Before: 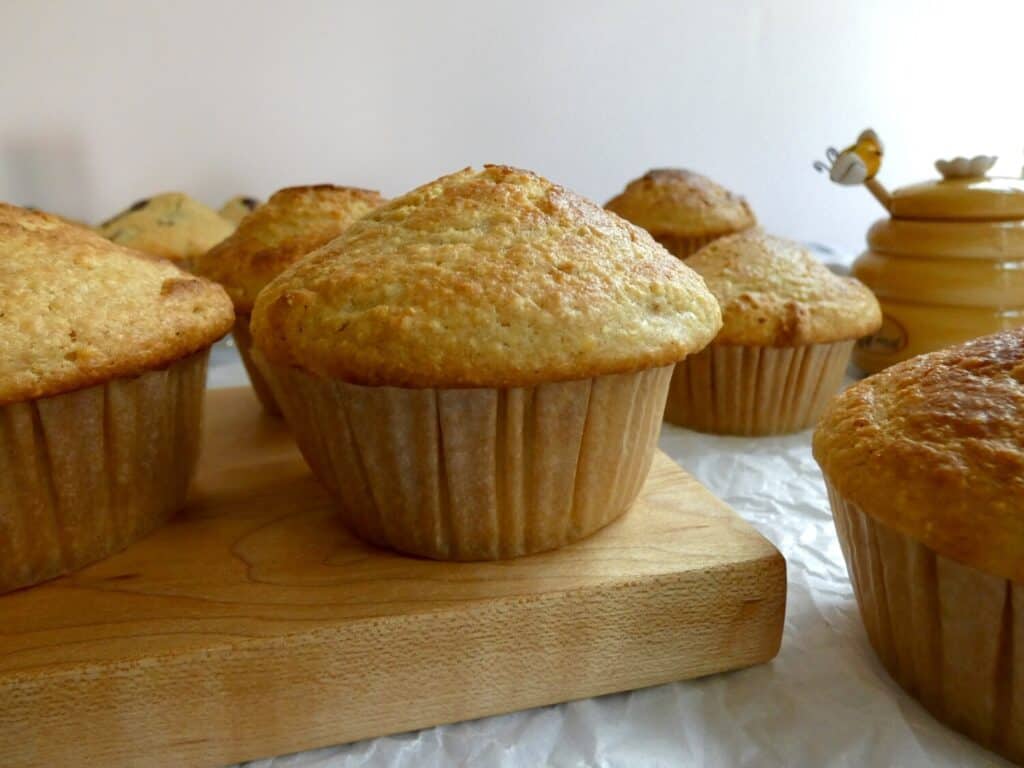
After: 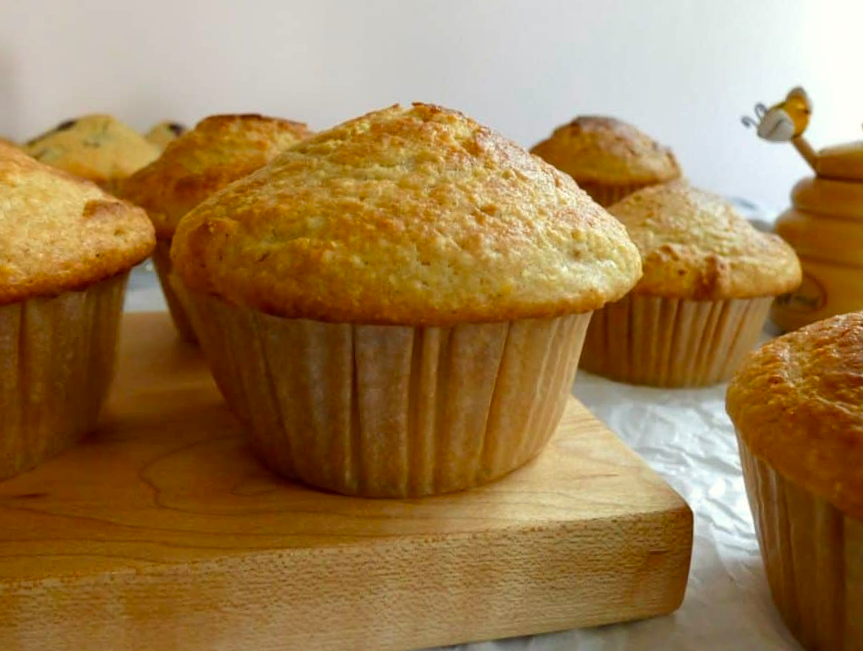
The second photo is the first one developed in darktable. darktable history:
exposure: compensate highlight preservation false
color correction: highlights b* 2.97
crop and rotate: angle -2.96°, left 5.316%, top 5.221%, right 4.628%, bottom 4.261%
